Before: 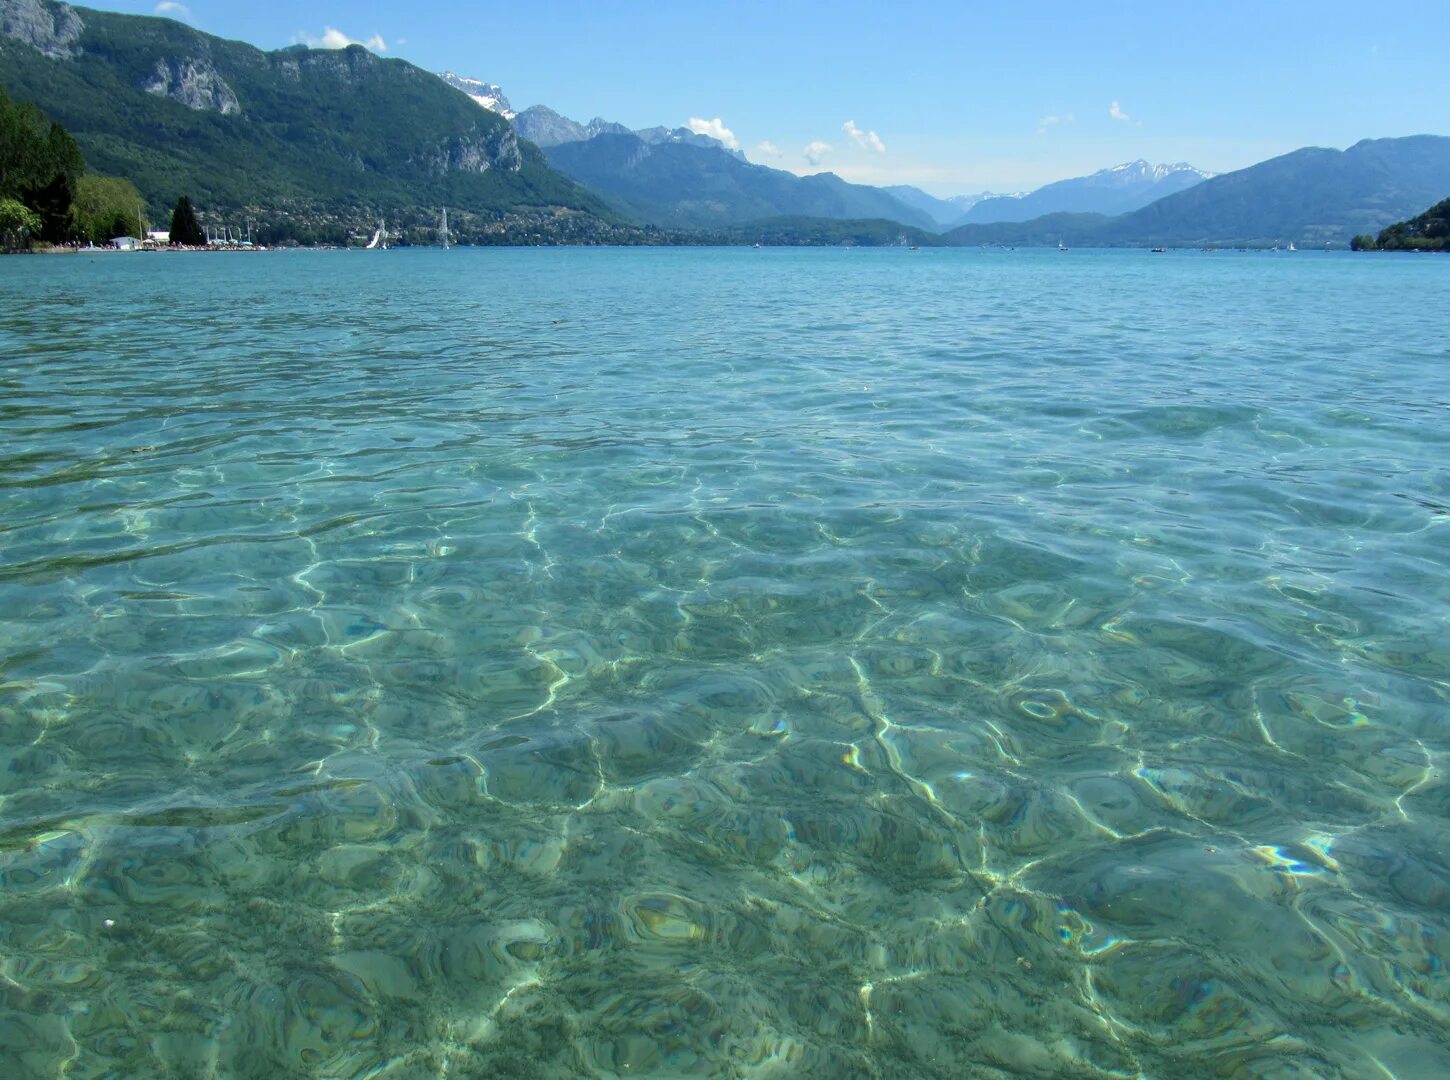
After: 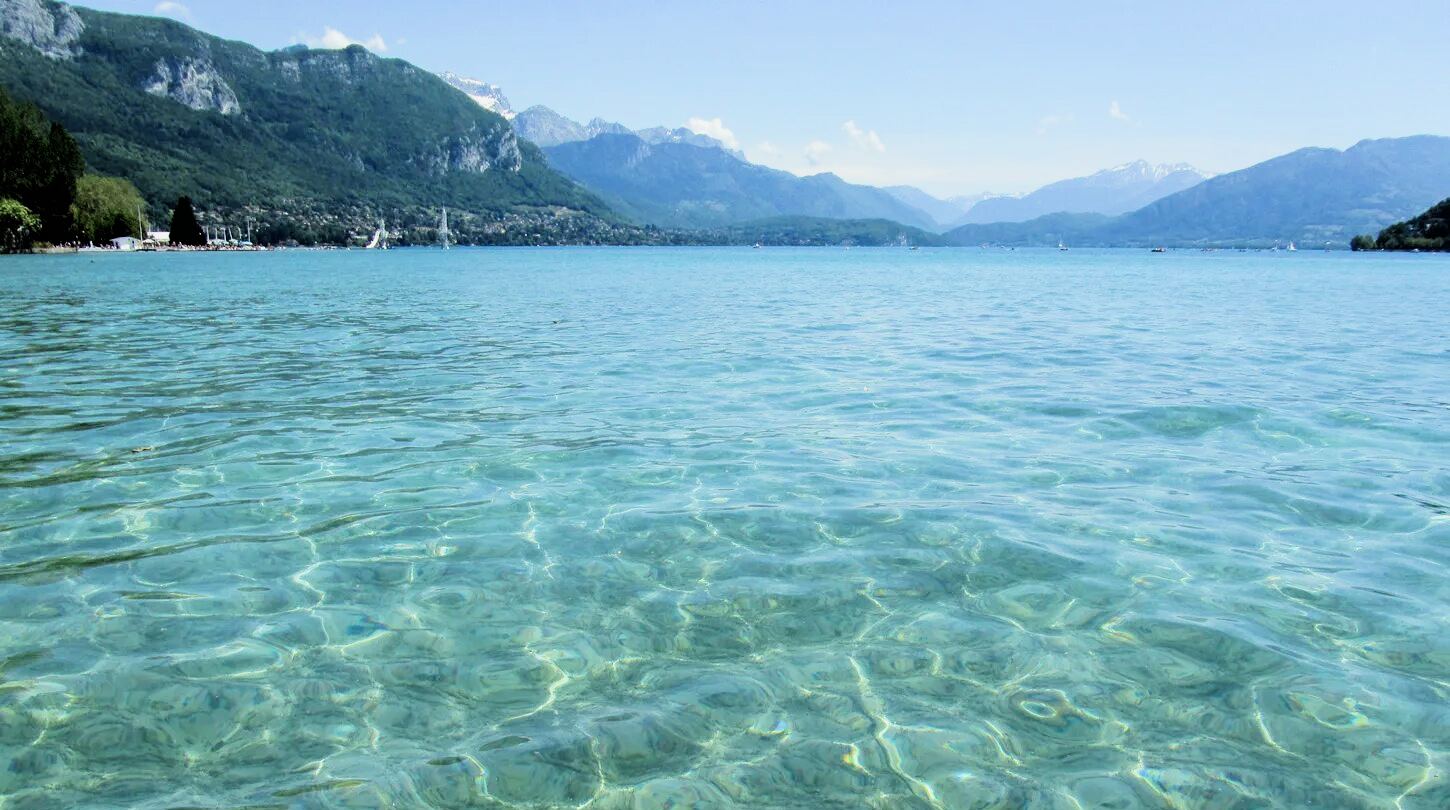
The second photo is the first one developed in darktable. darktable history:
exposure: exposure 0.556 EV, compensate highlight preservation false
crop: bottom 24.979%
filmic rgb: black relative exposure -5.14 EV, white relative exposure 3.98 EV, hardness 2.88, contrast 1.405, highlights saturation mix -28.93%, iterations of high-quality reconstruction 0
